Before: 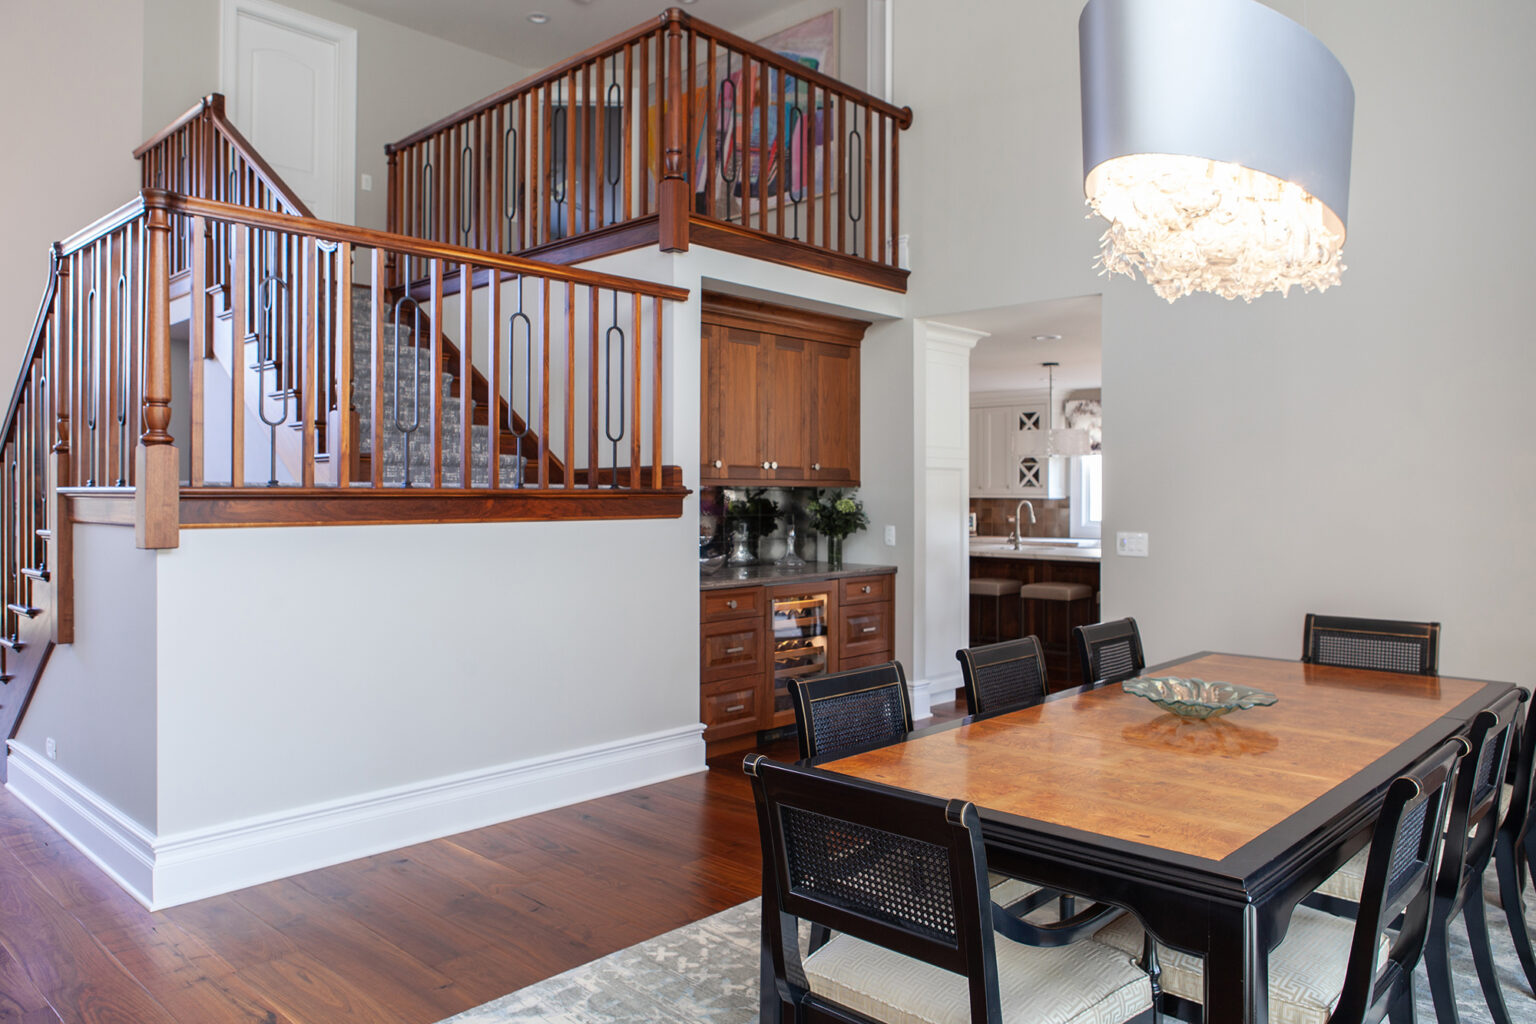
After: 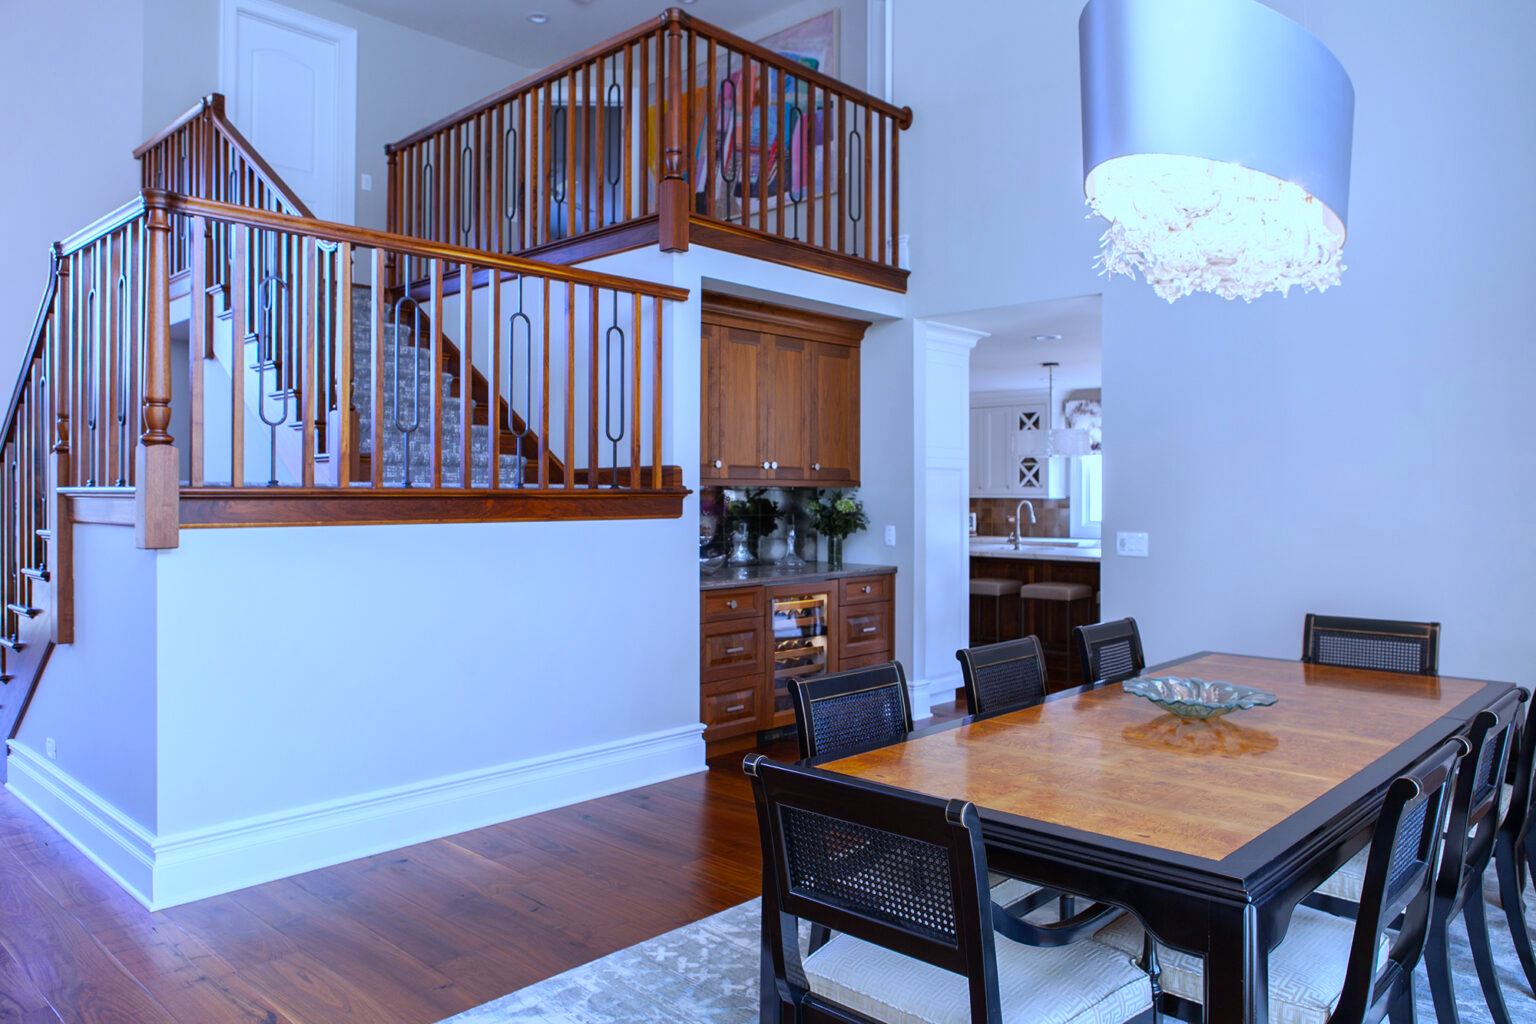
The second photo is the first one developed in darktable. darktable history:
color balance rgb: perceptual saturation grading › global saturation 20%, global vibrance 20%
white balance: red 0.871, blue 1.249
local contrast: mode bilateral grid, contrast 15, coarseness 36, detail 105%, midtone range 0.2
